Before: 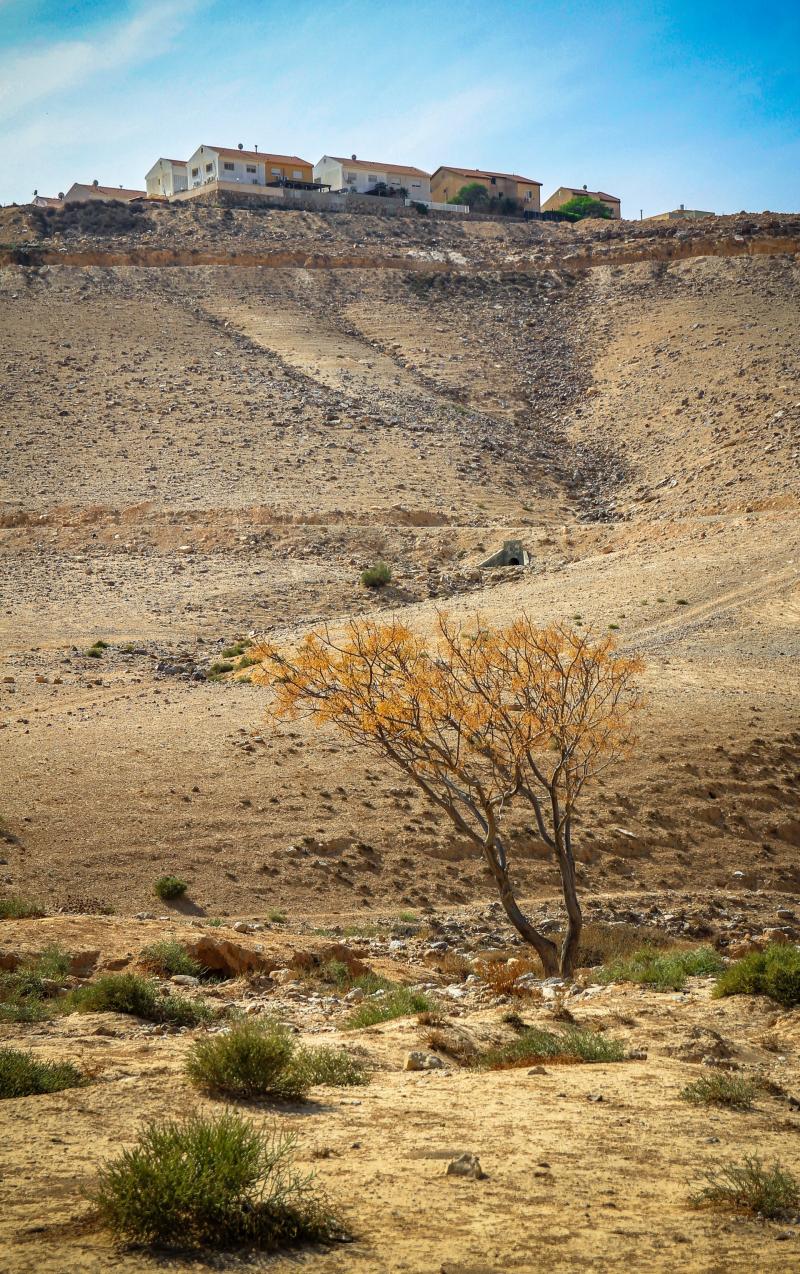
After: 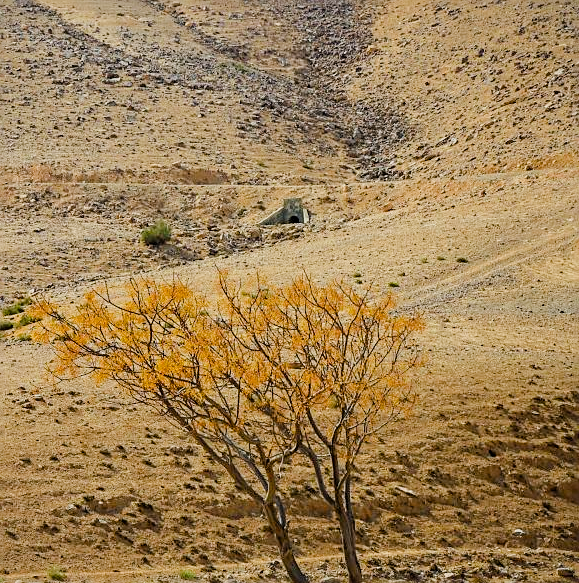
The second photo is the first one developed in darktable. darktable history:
color balance rgb: shadows lift › chroma 0.935%, shadows lift › hue 111.64°, power › hue 73.7°, perceptual saturation grading › global saturation 25.116%, perceptual brilliance grading › mid-tones 9.259%, perceptual brilliance grading › shadows 15.613%
sharpen: on, module defaults
filmic rgb: black relative exposure -8 EV, white relative exposure 4.05 EV, hardness 4.17
crop and rotate: left 27.521%, top 26.876%, bottom 27.36%
